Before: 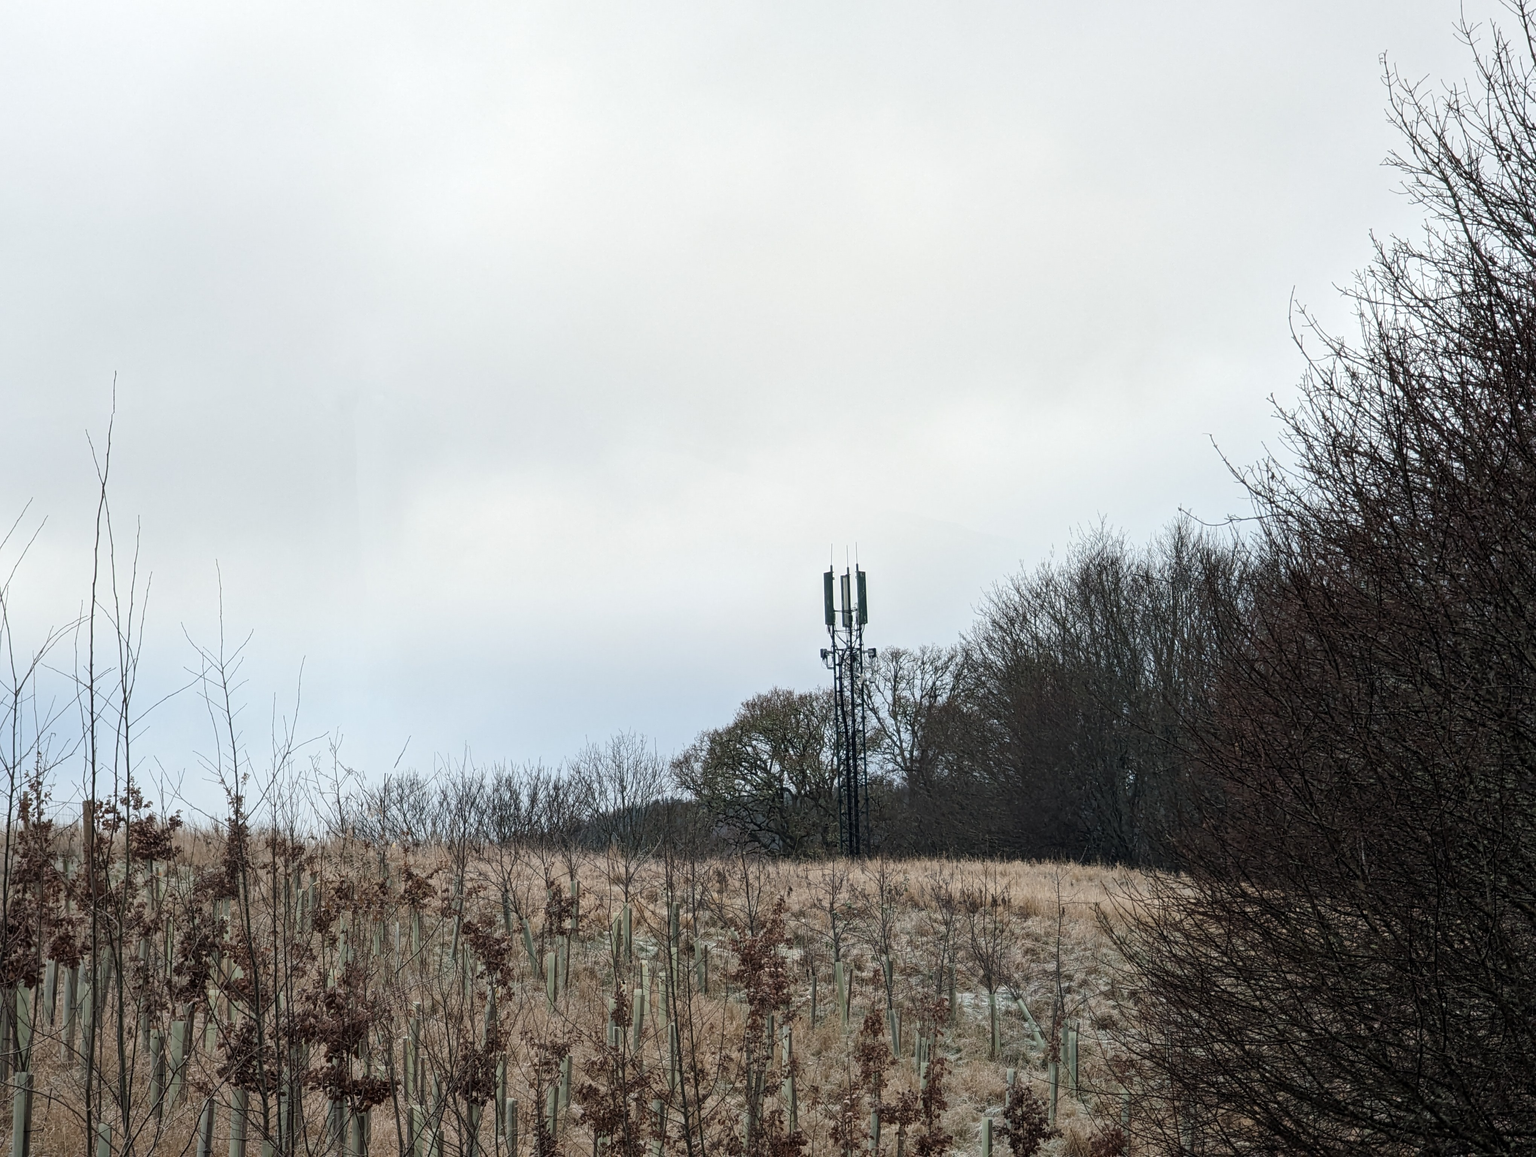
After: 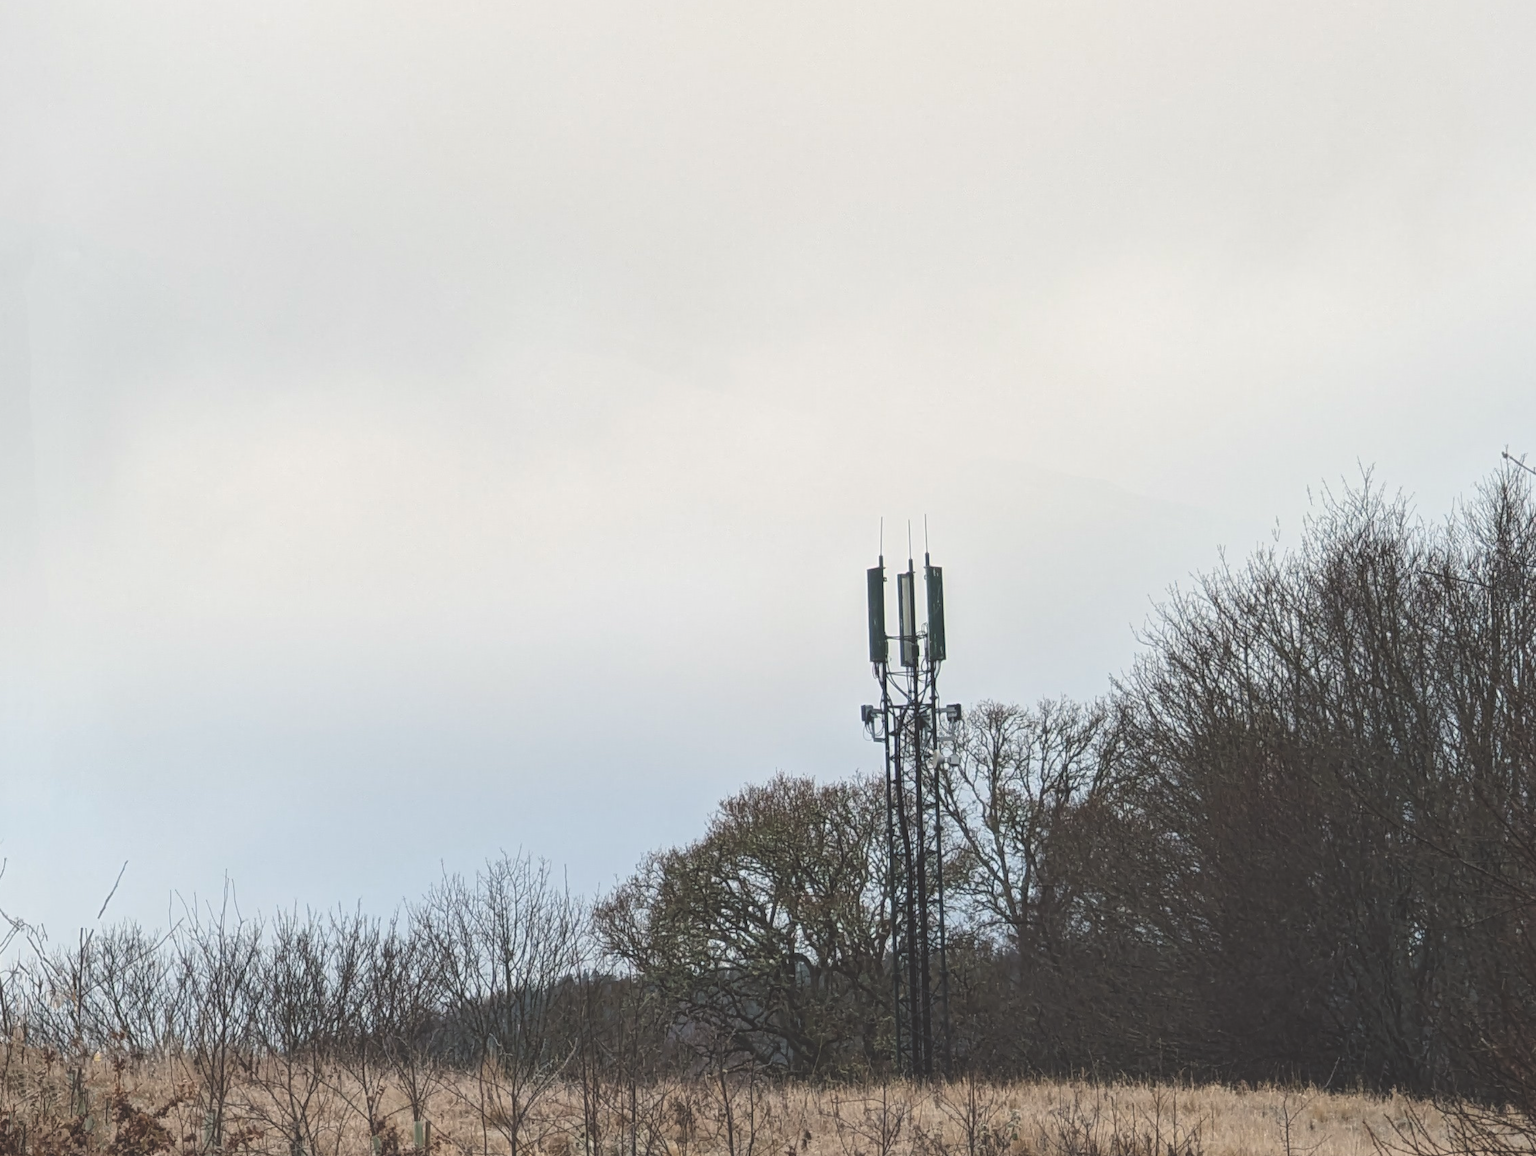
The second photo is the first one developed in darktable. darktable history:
crop and rotate: left 22.13%, top 22.054%, right 22.026%, bottom 22.102%
exposure: black level correction -0.025, exposure -0.117 EV, compensate highlight preservation false
color balance rgb: shadows lift › chroma 2%, shadows lift › hue 50°, power › hue 60°, highlights gain › chroma 1%, highlights gain › hue 60°, global offset › luminance 0.25%, global vibrance 30%
